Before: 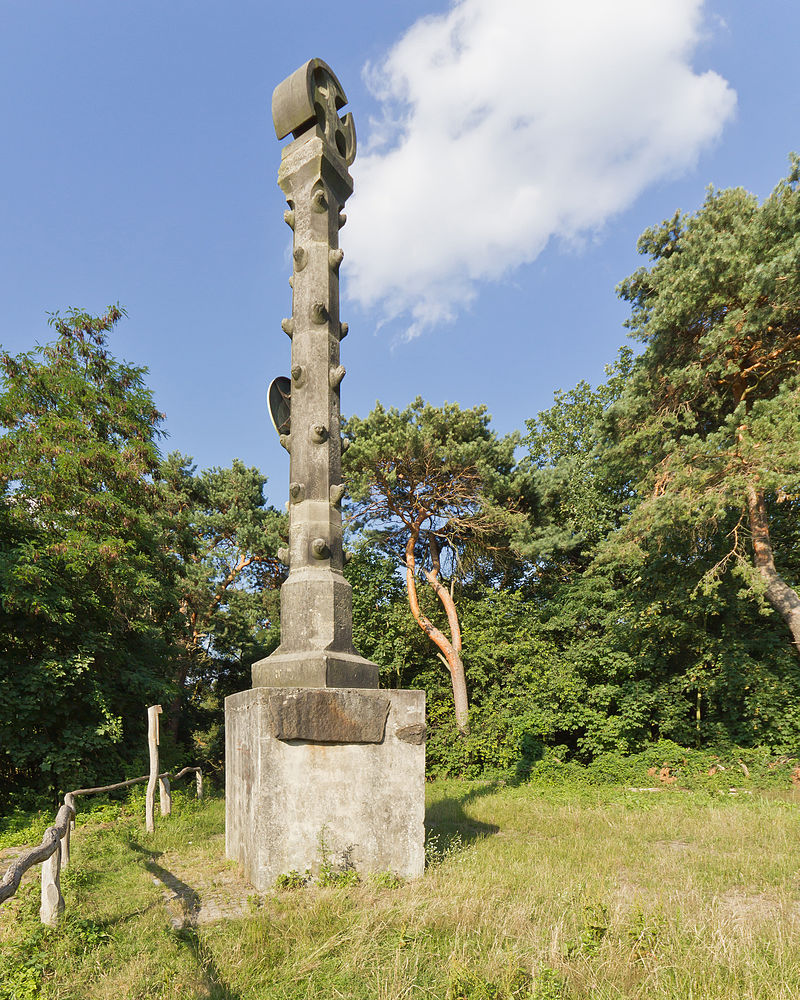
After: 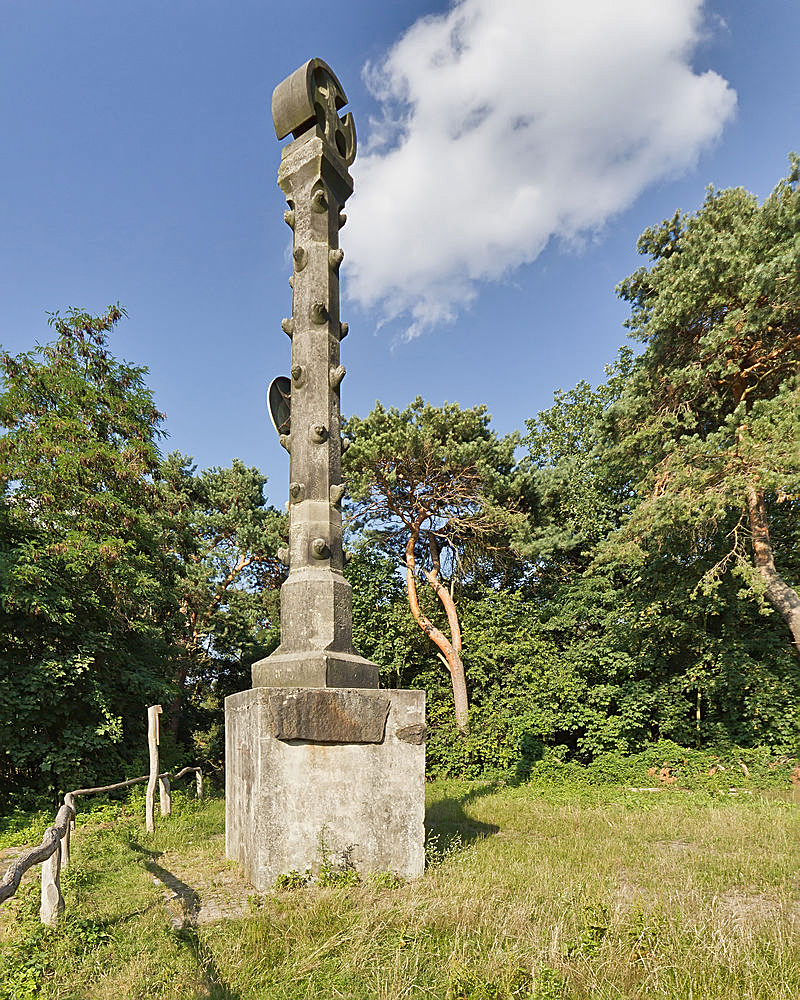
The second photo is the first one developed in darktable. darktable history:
shadows and highlights: radius 108.52, shadows 44.07, highlights -67.8, low approximation 0.01, soften with gaussian
sharpen: on, module defaults
